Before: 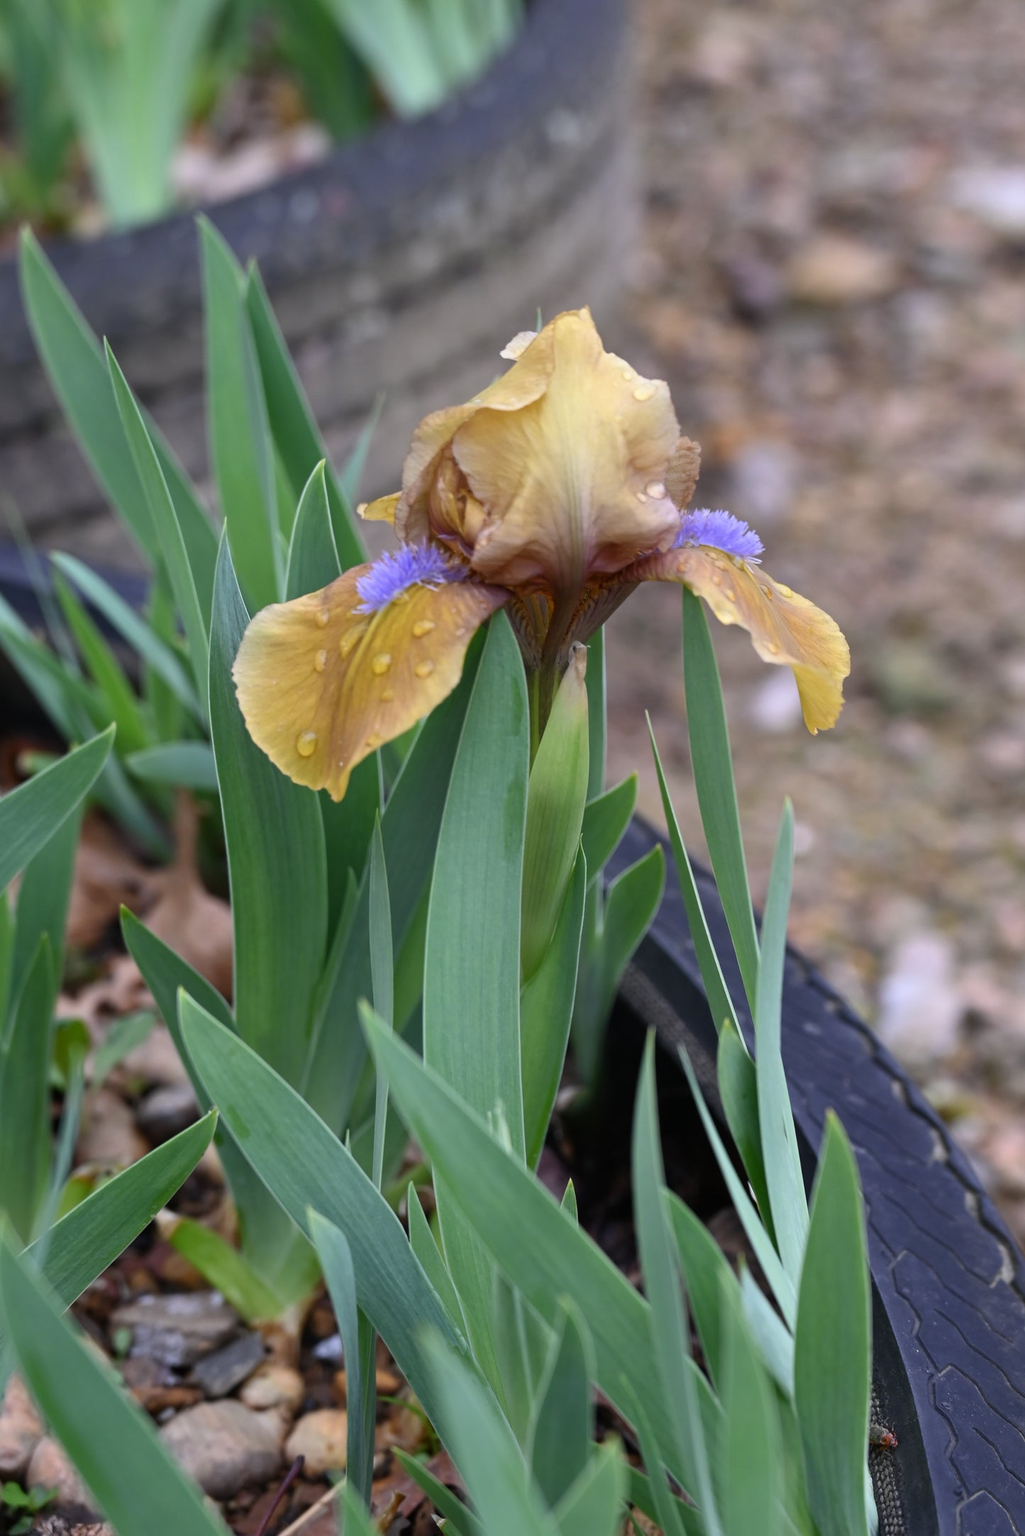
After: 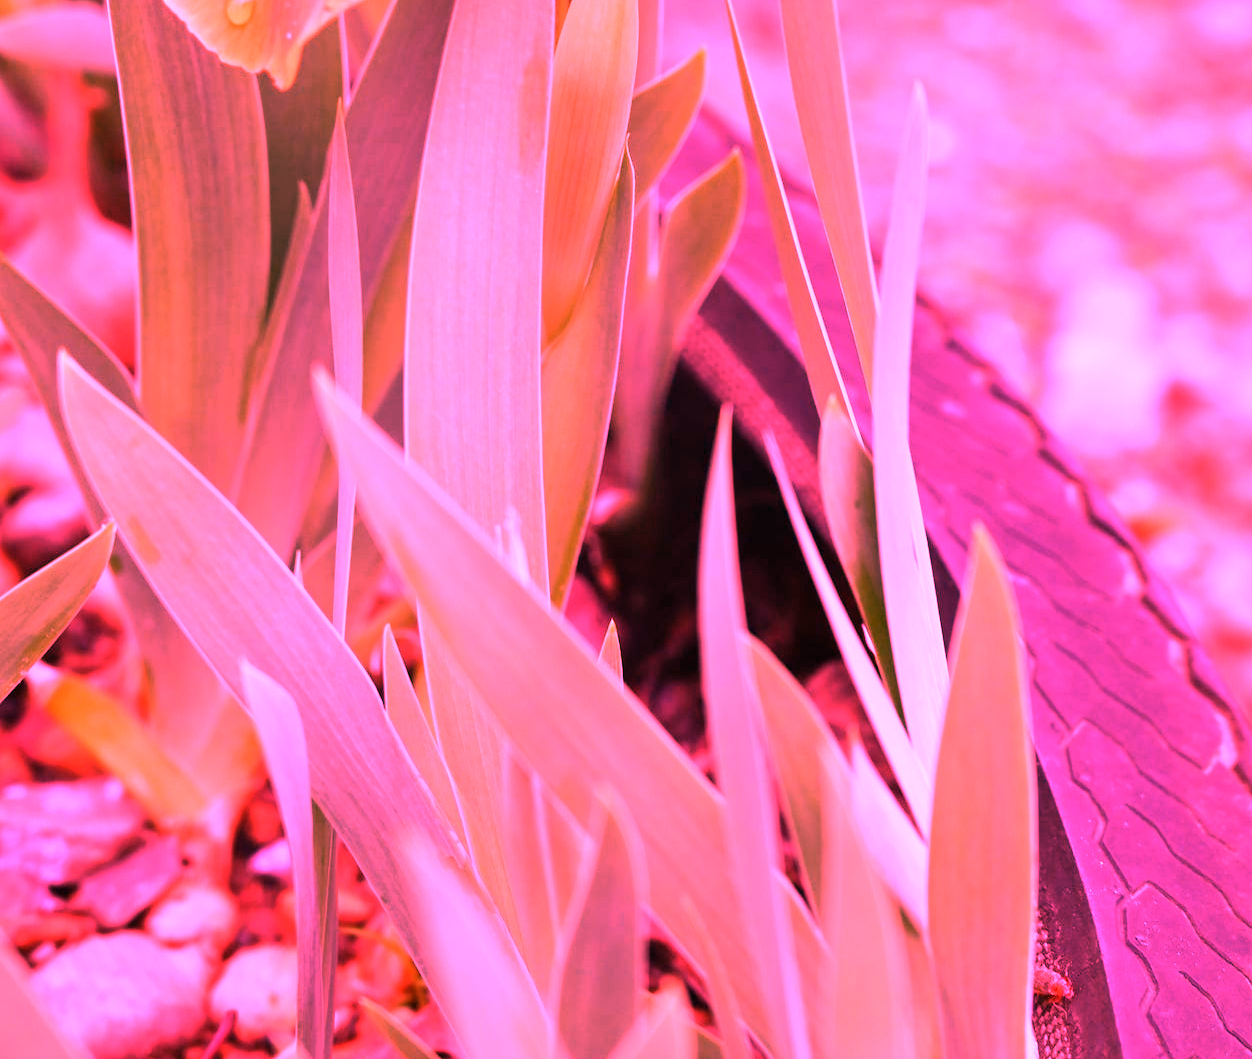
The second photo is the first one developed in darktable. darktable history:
crop and rotate: left 13.306%, top 48.129%, bottom 2.928%
white balance: red 4.26, blue 1.802
